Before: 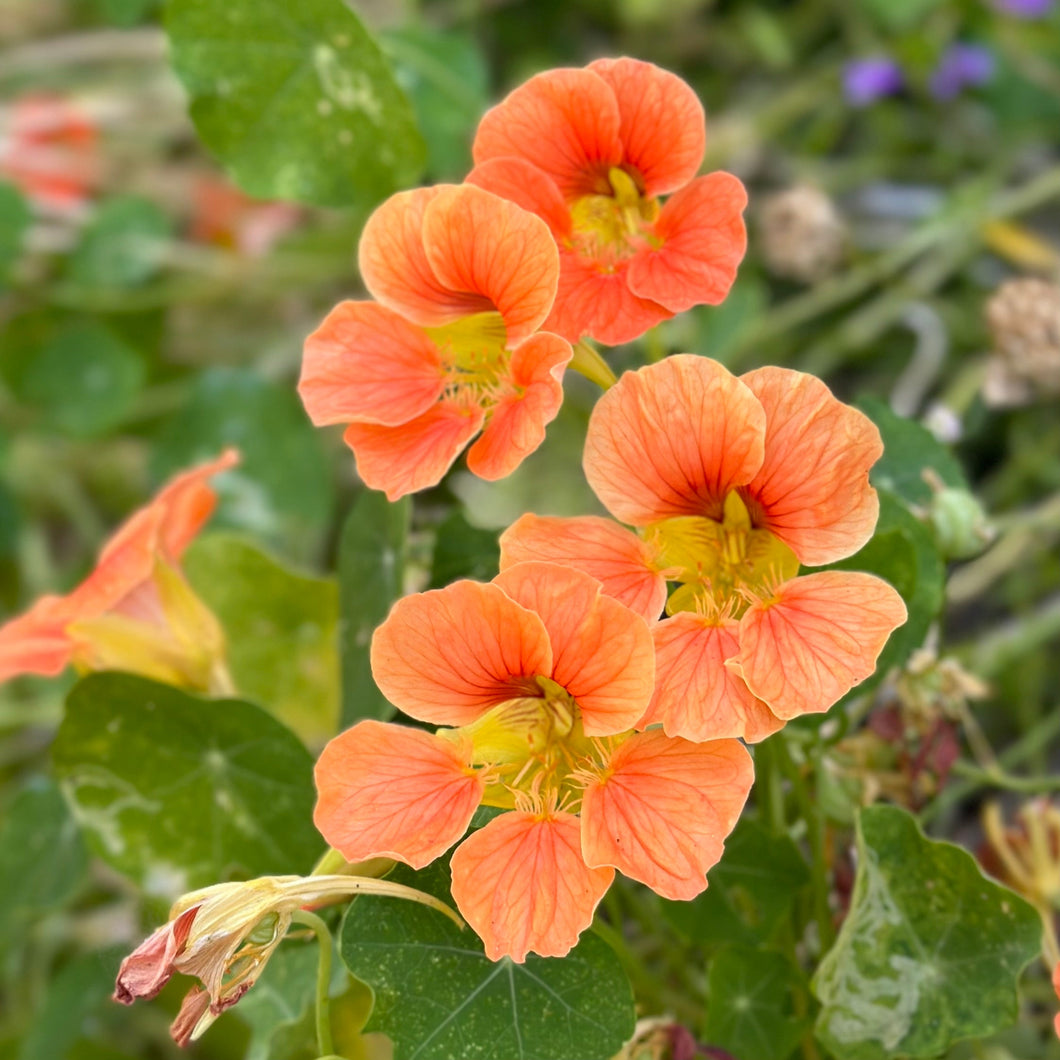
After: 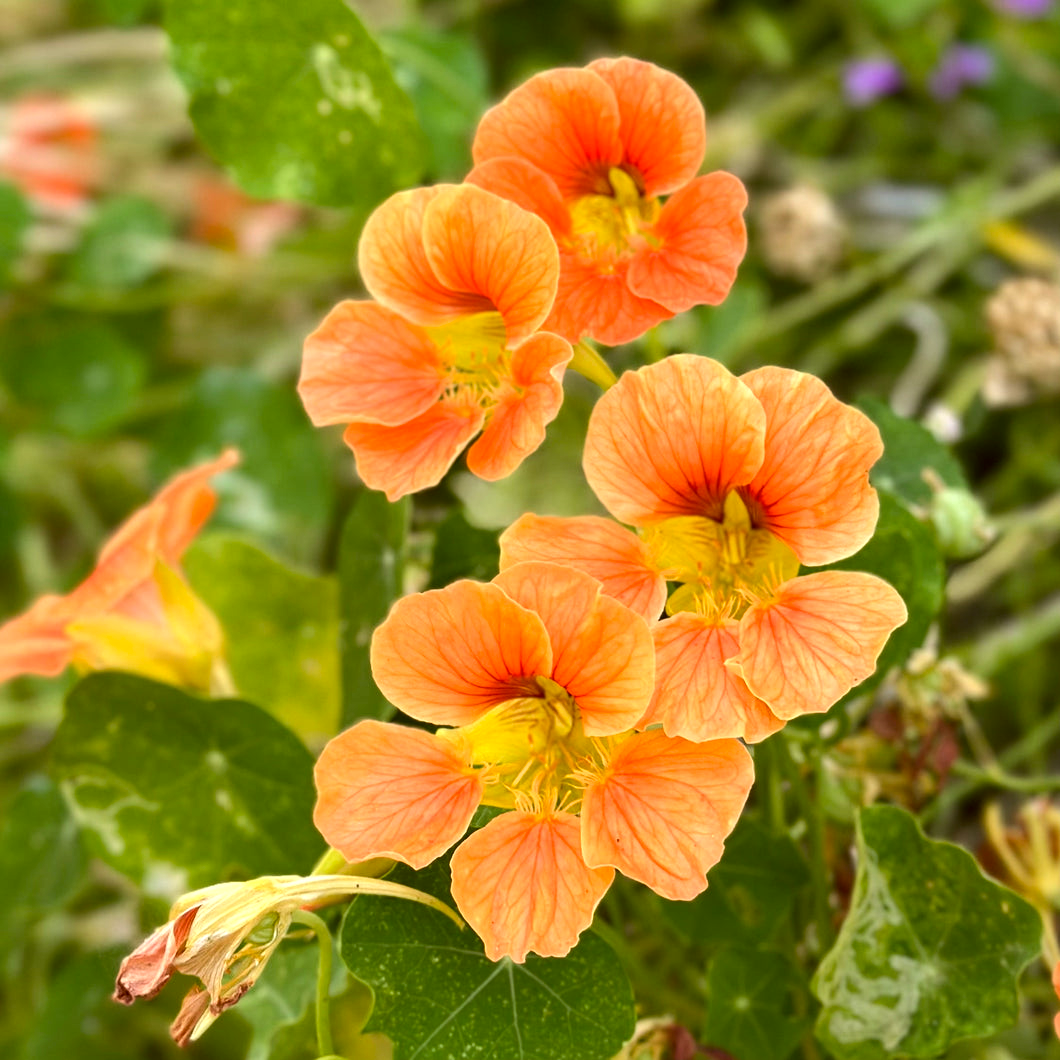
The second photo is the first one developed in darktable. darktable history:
tone equalizer: -8 EV -0.417 EV, -7 EV -0.389 EV, -6 EV -0.333 EV, -5 EV -0.222 EV, -3 EV 0.222 EV, -2 EV 0.333 EV, -1 EV 0.389 EV, +0 EV 0.417 EV, edges refinement/feathering 500, mask exposure compensation -1.57 EV, preserve details no
color correction: highlights a* -1.43, highlights b* 10.12, shadows a* 0.395, shadows b* 19.35
